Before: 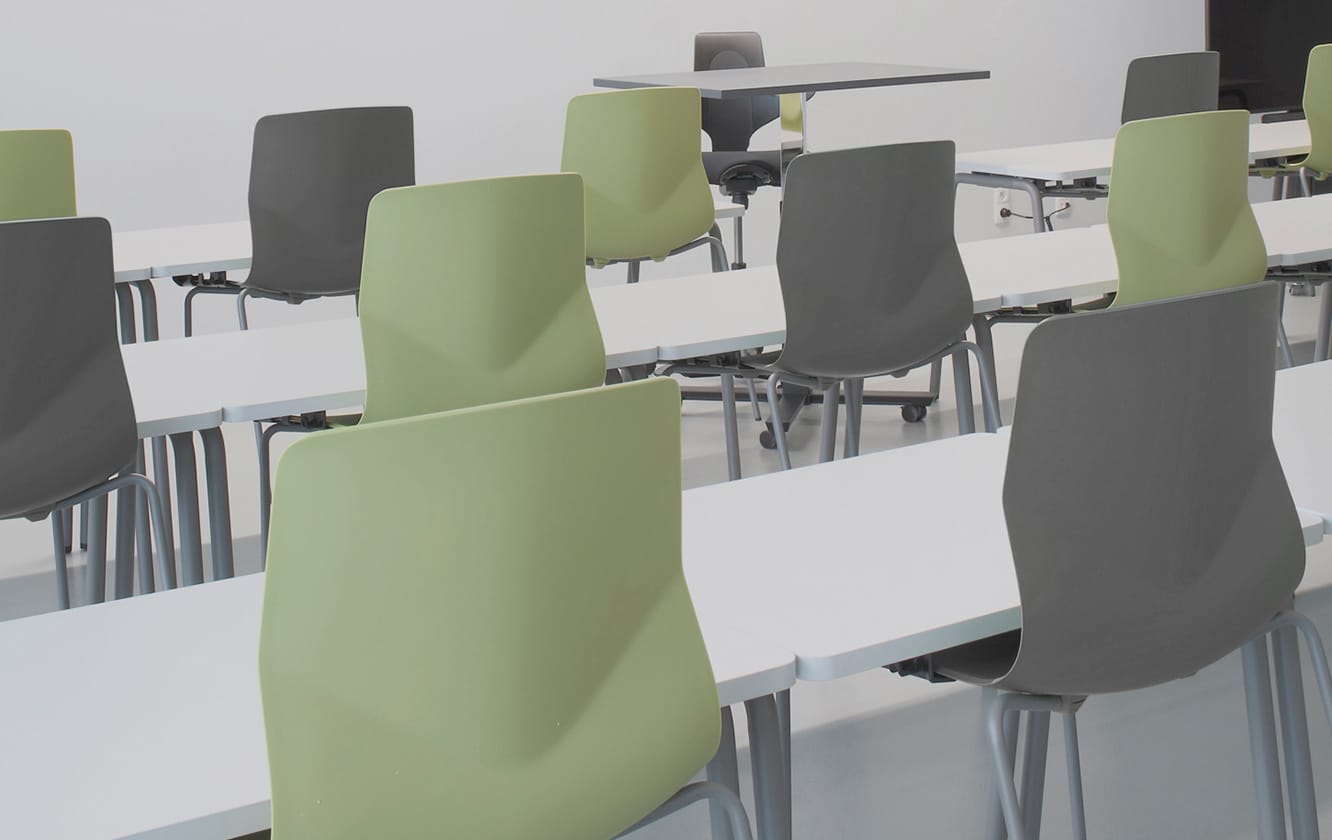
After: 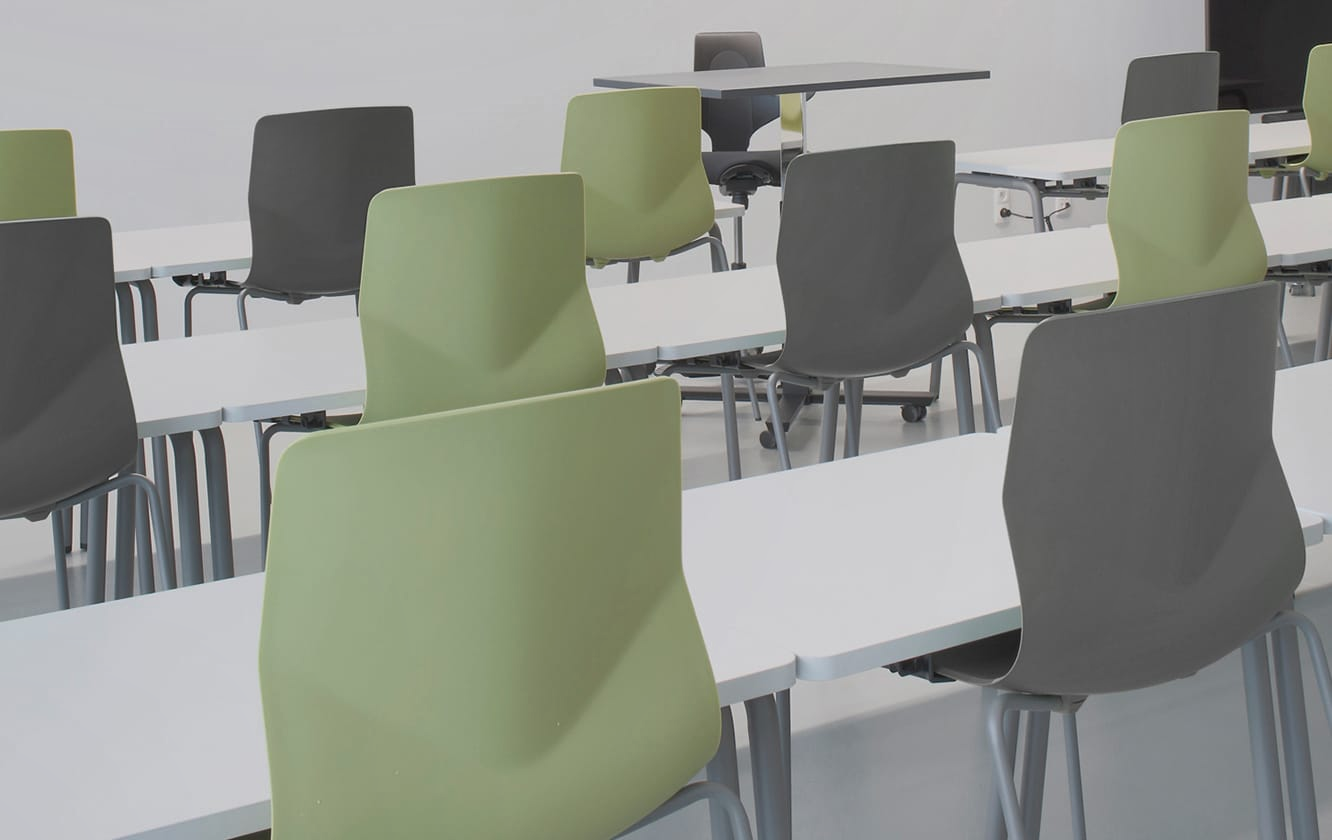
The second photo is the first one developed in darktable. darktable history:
shadows and highlights: radius 265.58, soften with gaussian
